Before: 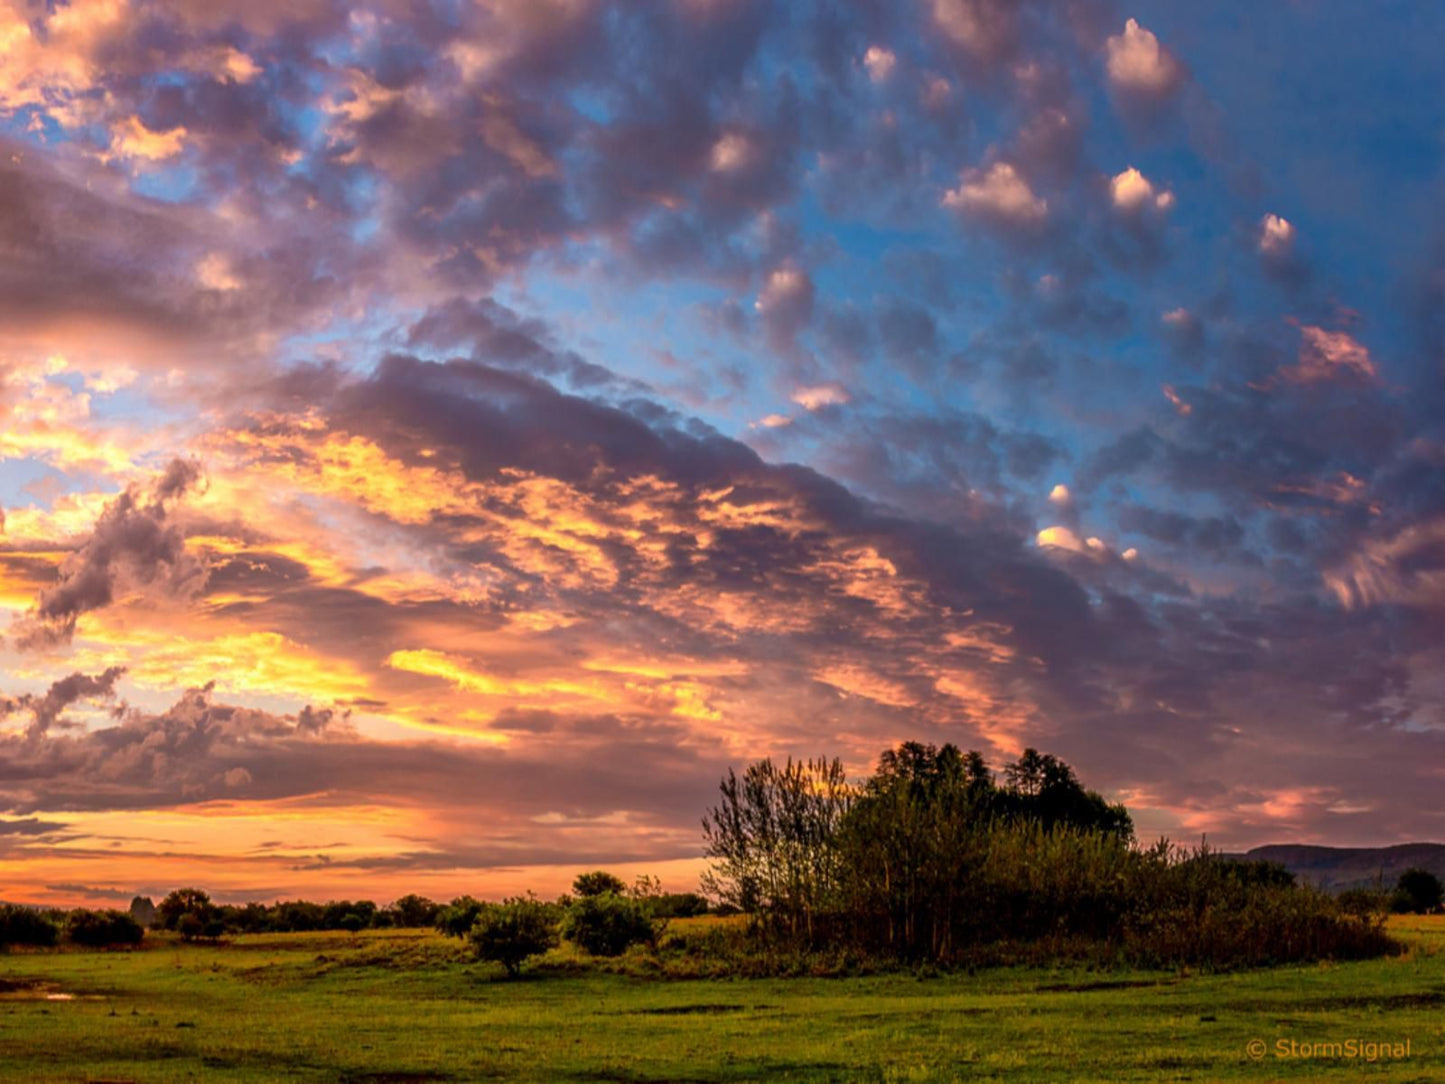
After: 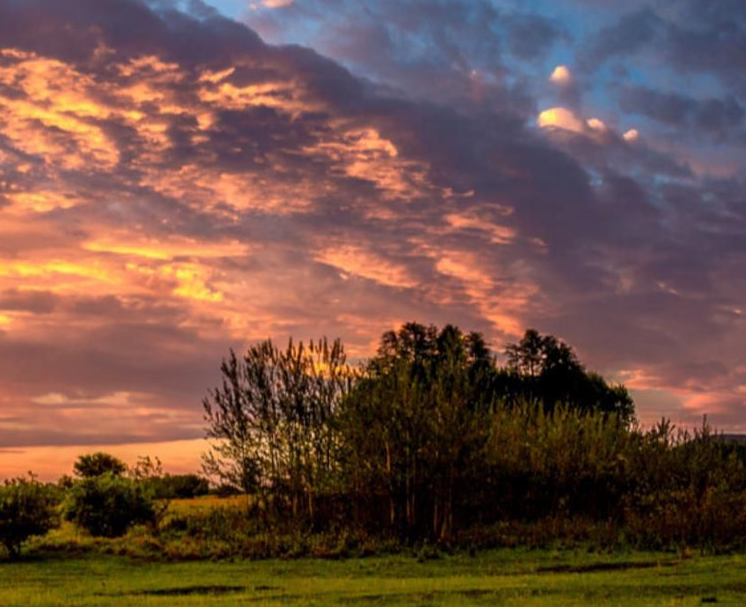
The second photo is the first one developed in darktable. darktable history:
crop: left 34.578%, top 38.689%, right 13.767%, bottom 5.301%
